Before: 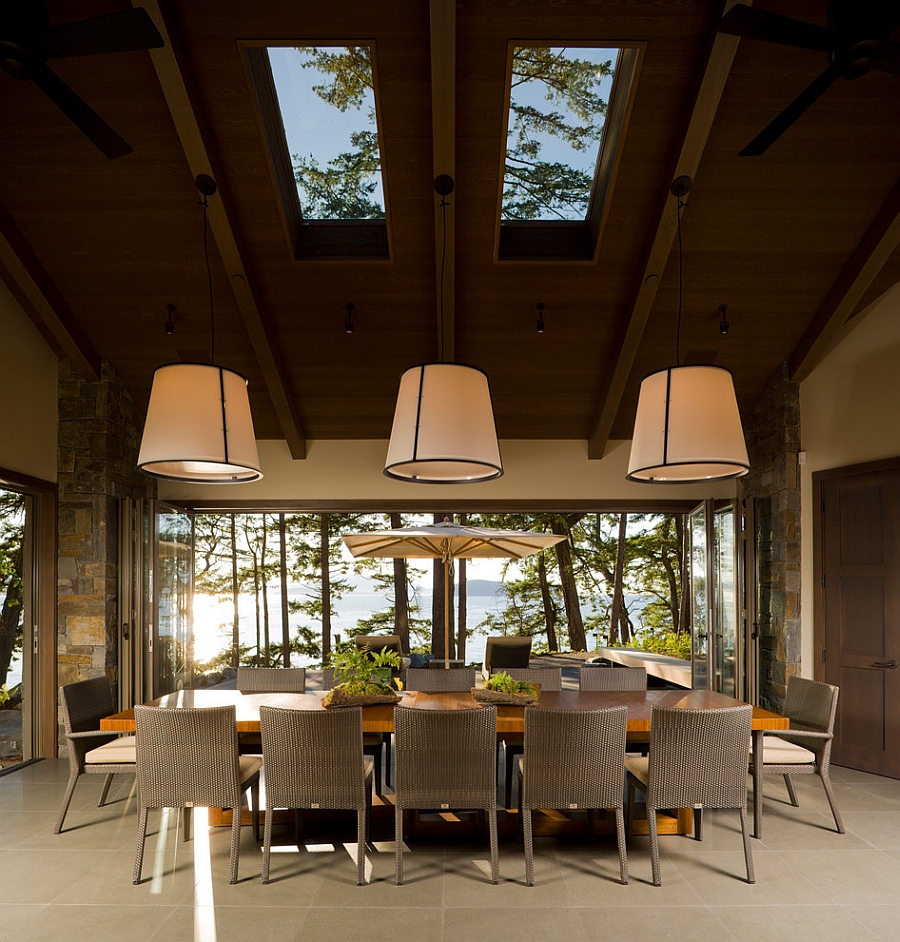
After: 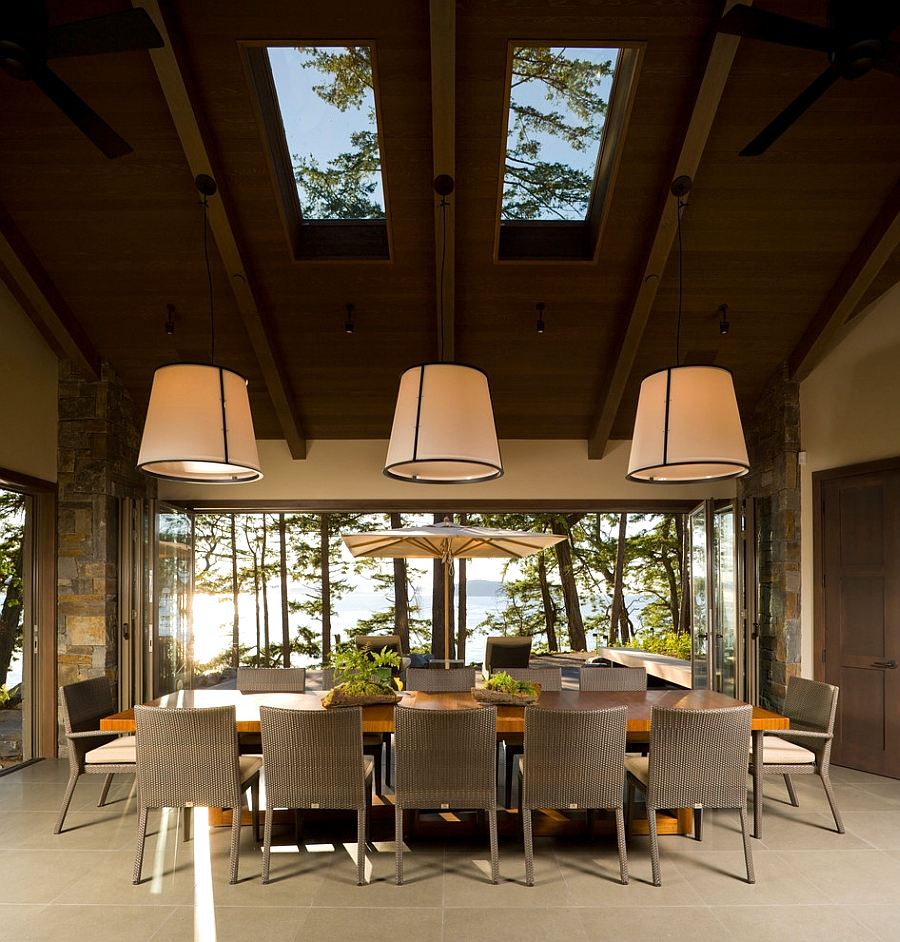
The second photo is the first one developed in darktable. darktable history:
exposure: exposure 0.264 EV, compensate highlight preservation false
